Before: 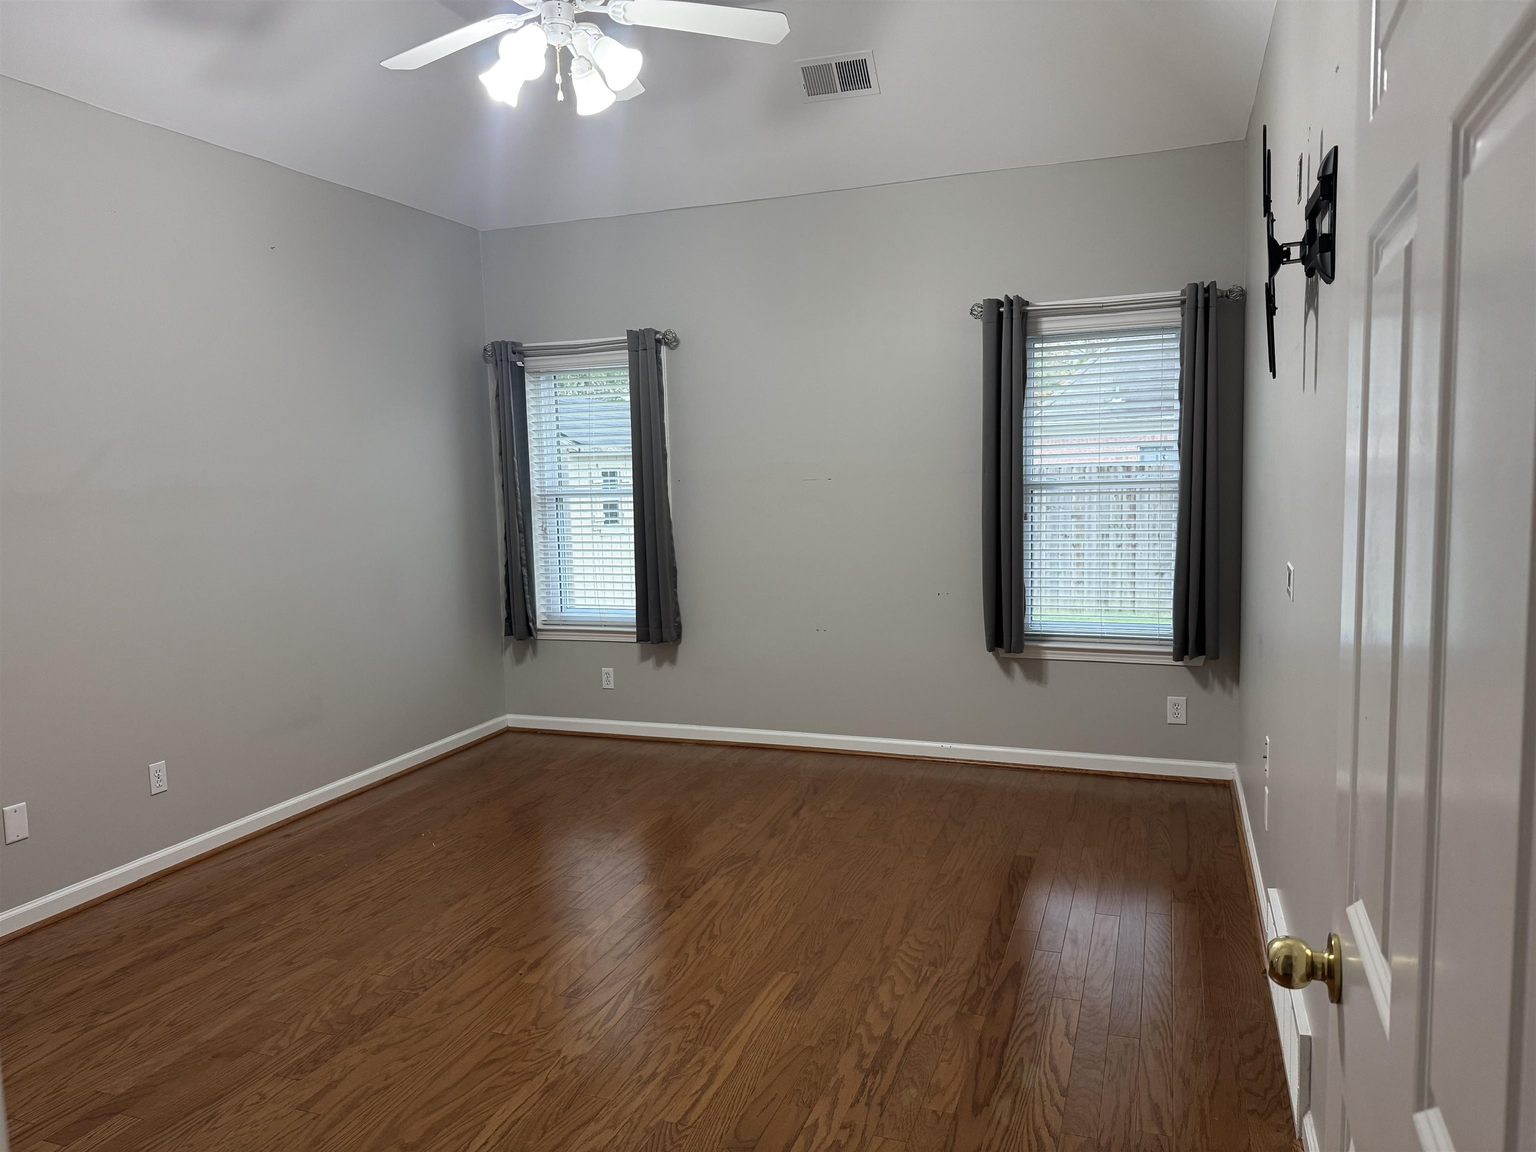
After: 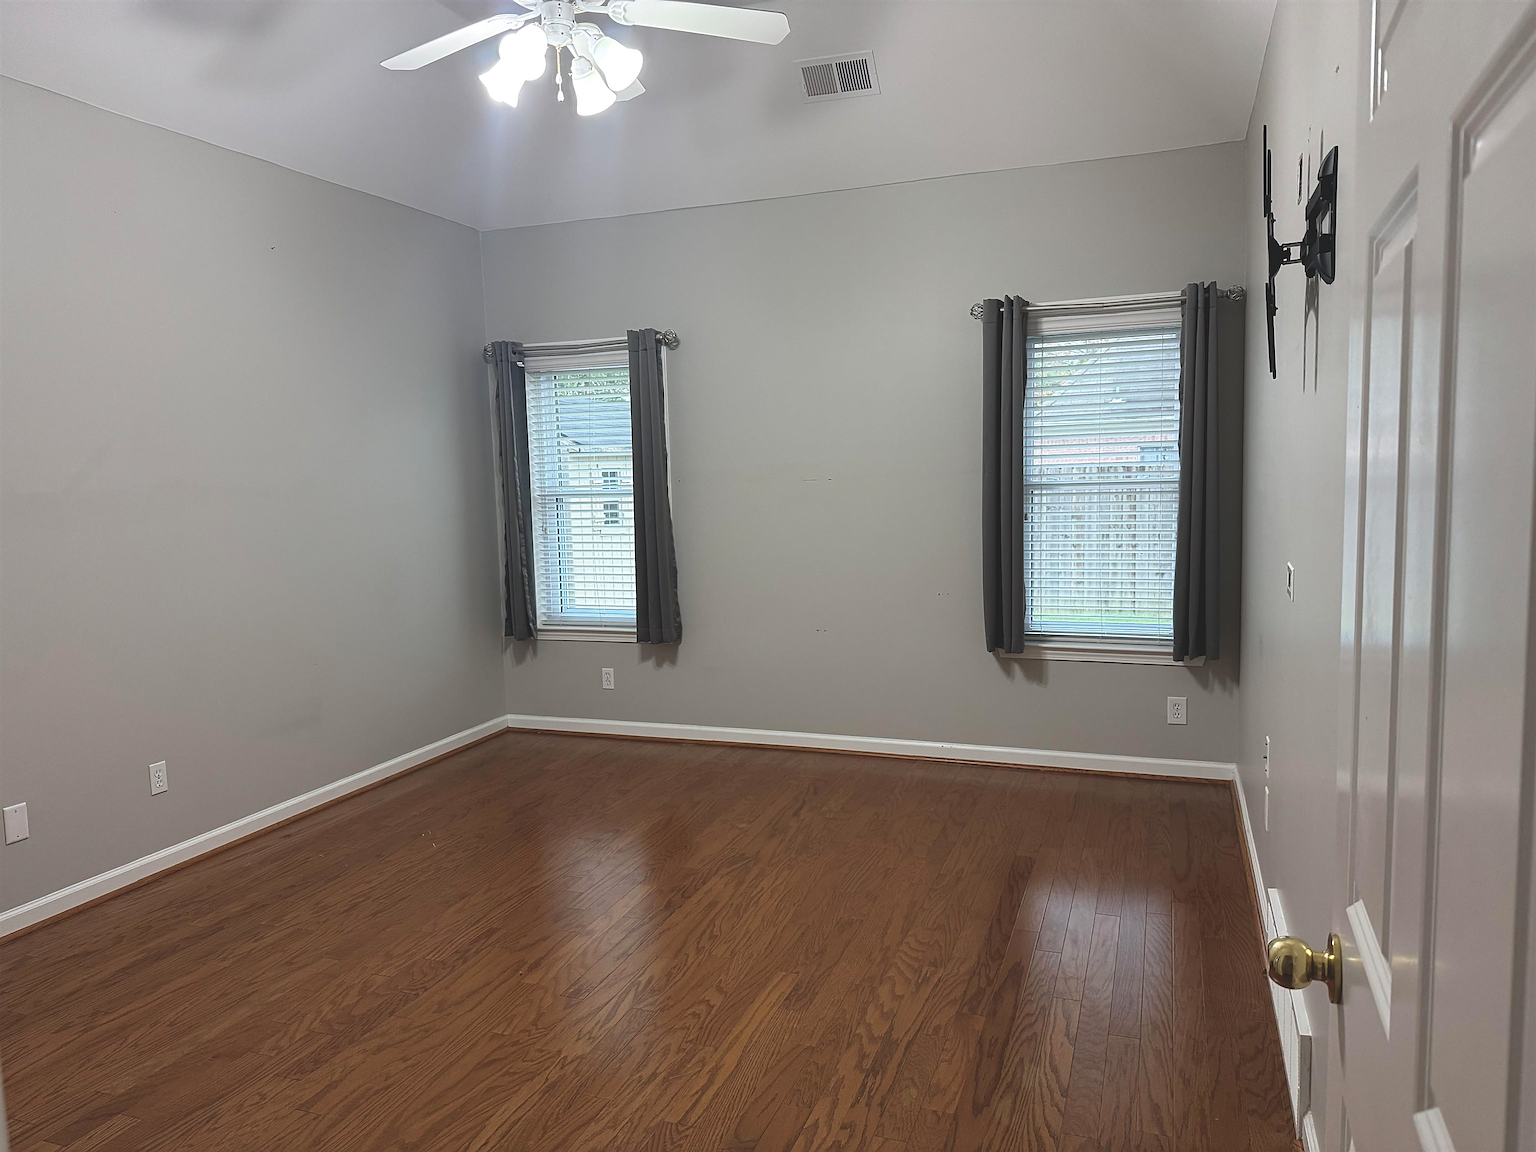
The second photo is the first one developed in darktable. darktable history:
sharpen: on, module defaults
exposure: black level correction -0.016, compensate highlight preservation false
